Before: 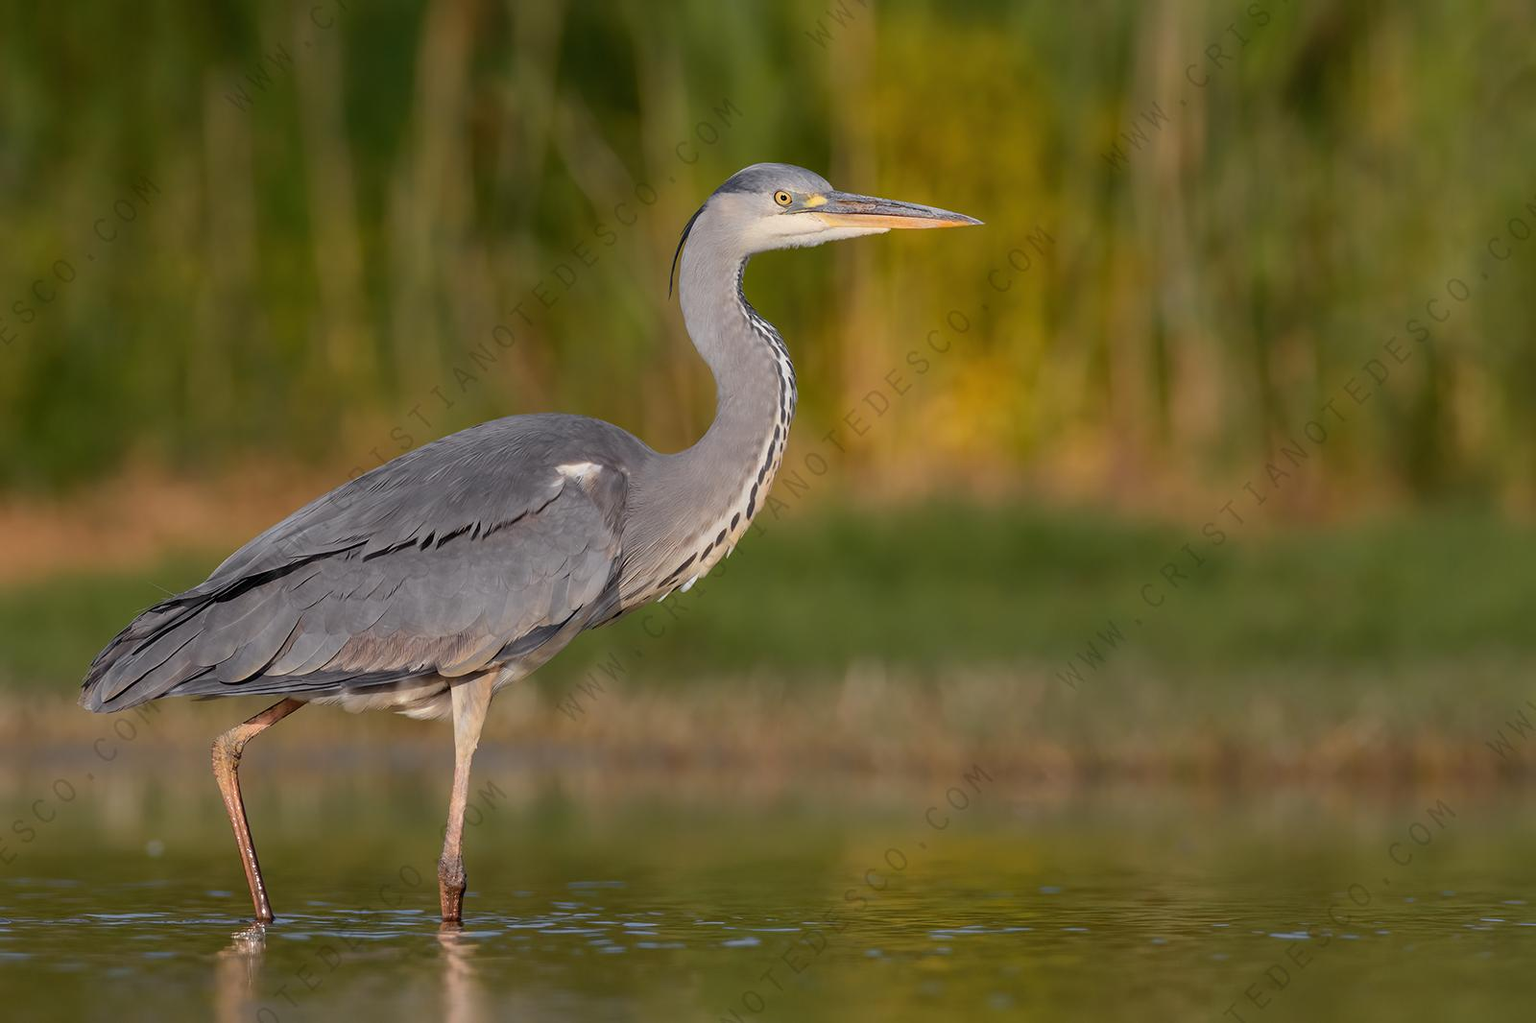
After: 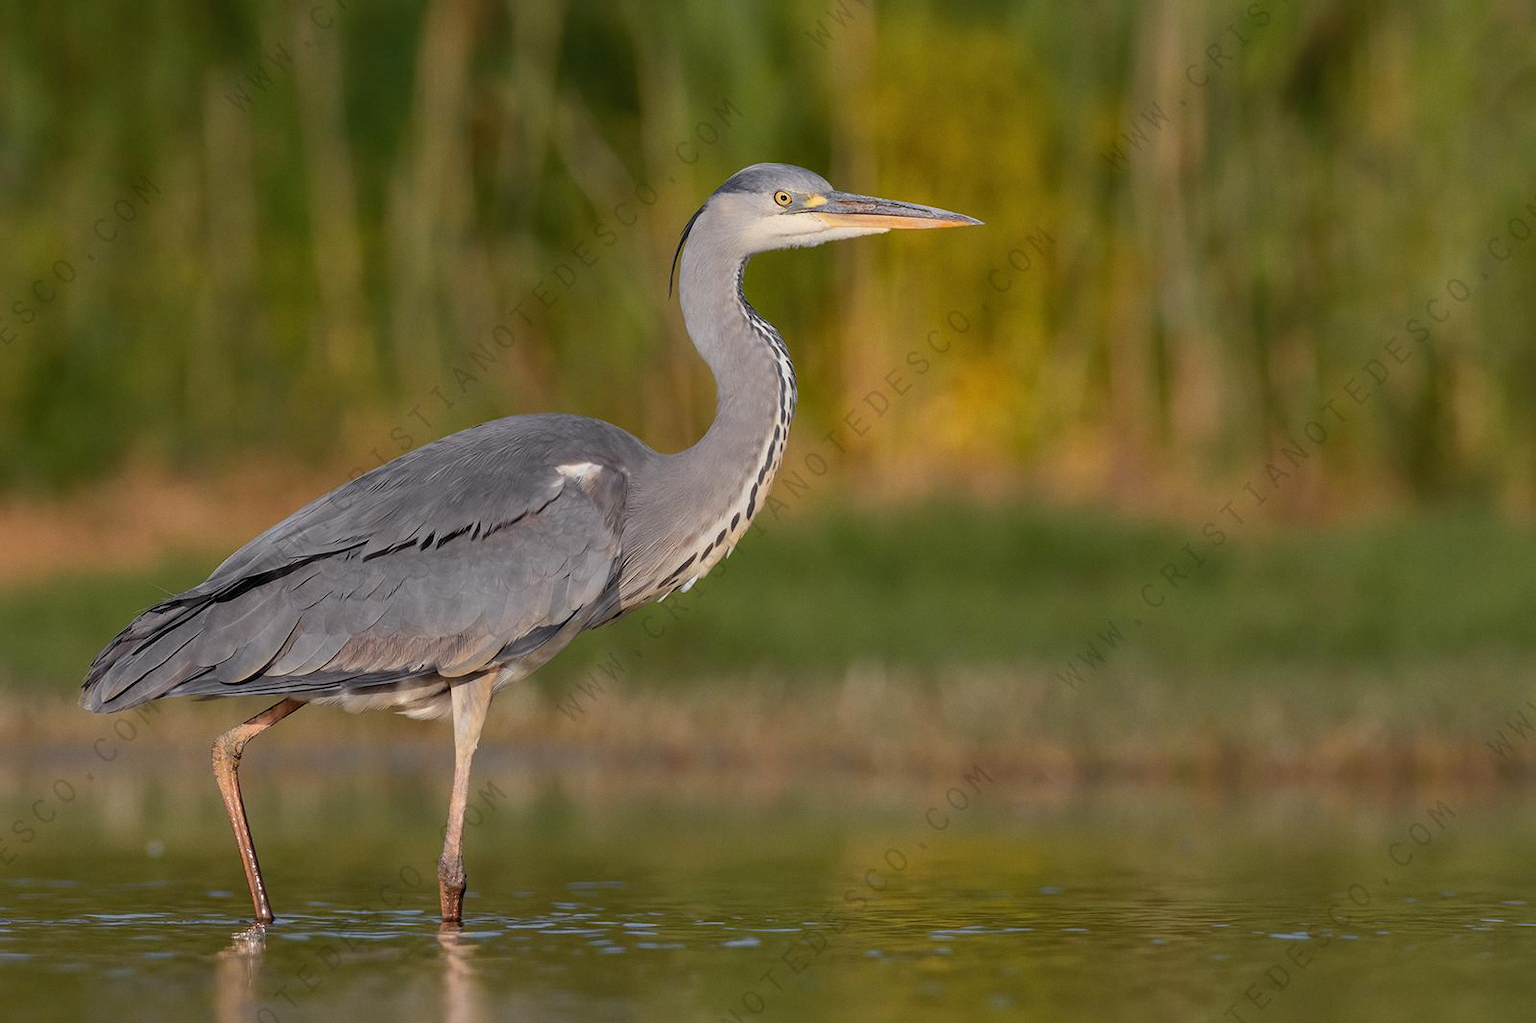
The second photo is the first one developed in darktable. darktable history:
shadows and highlights: shadows 37.27, highlights -28.18, soften with gaussian
grain: coarseness 0.09 ISO, strength 10%
